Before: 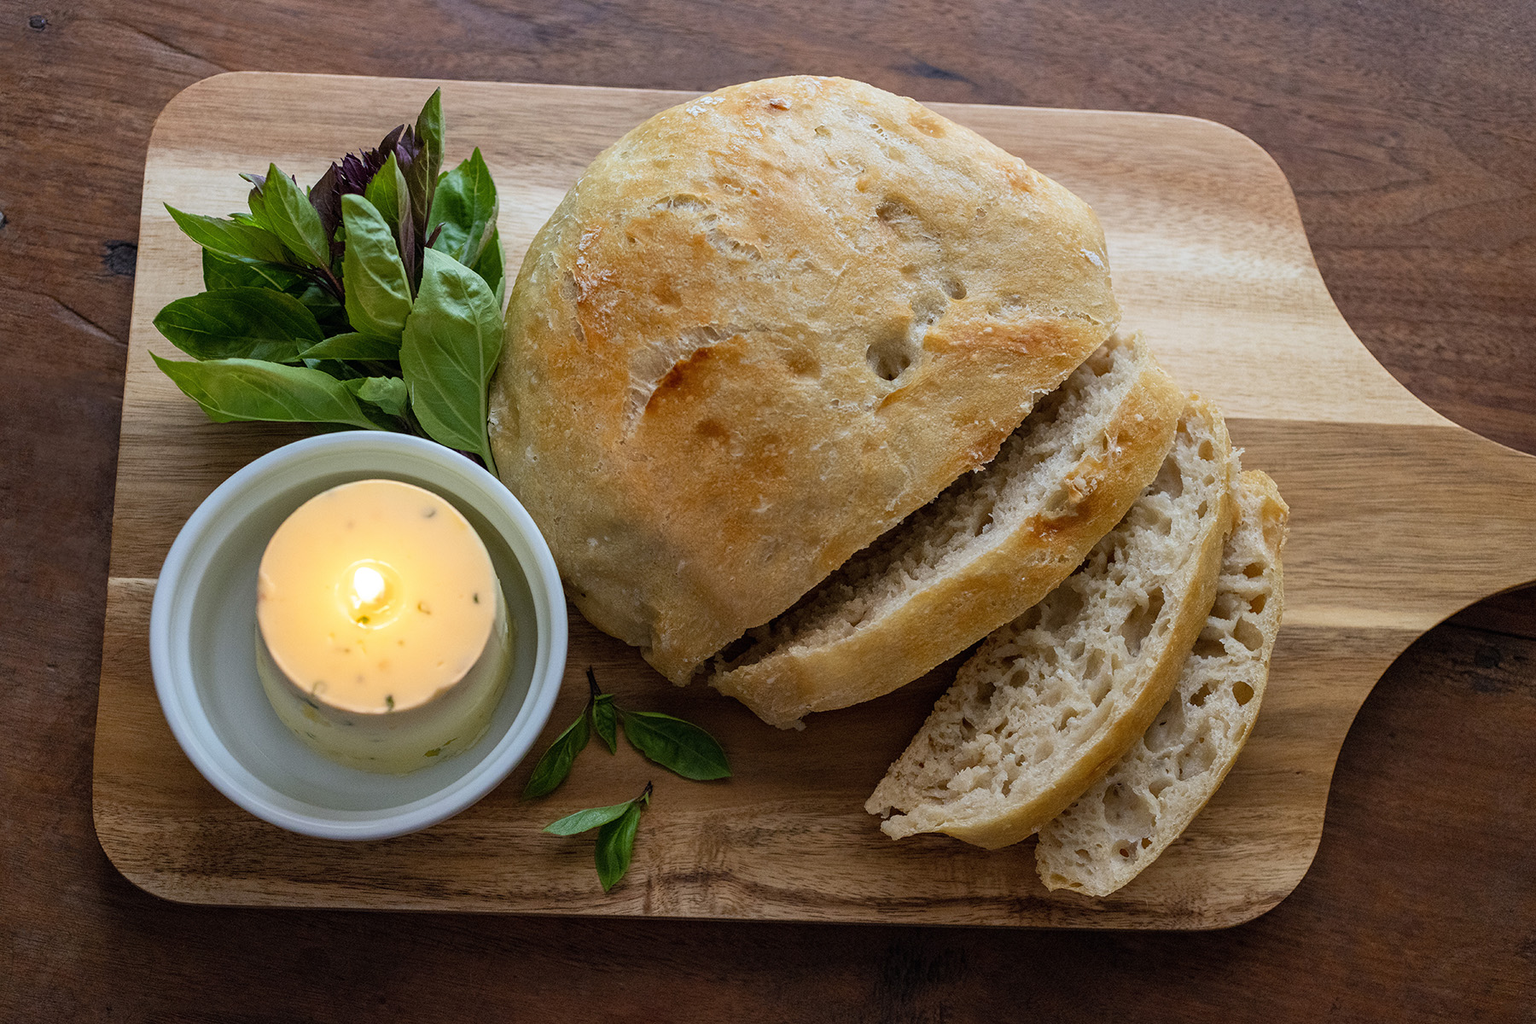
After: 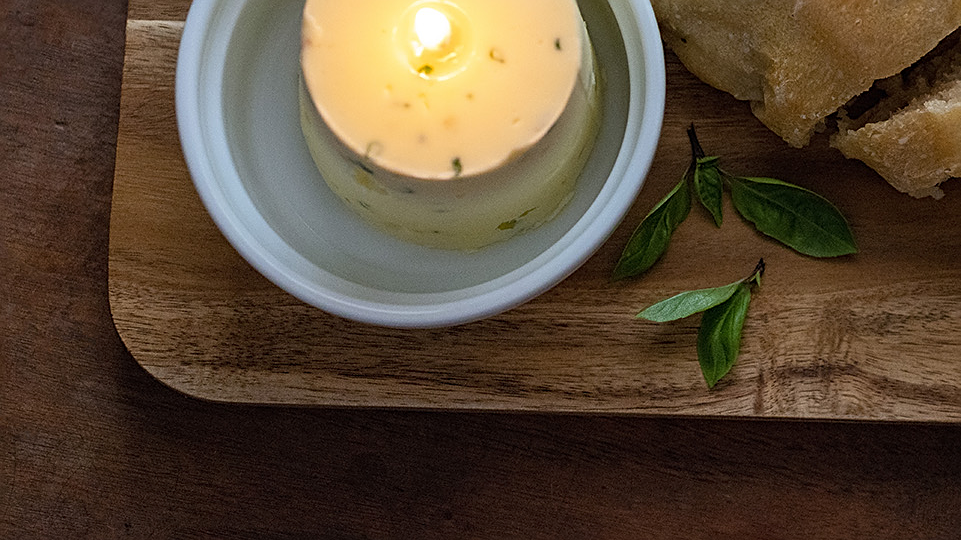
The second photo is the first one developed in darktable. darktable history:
crop and rotate: top 54.778%, right 46.61%, bottom 0.159%
sharpen: on, module defaults
